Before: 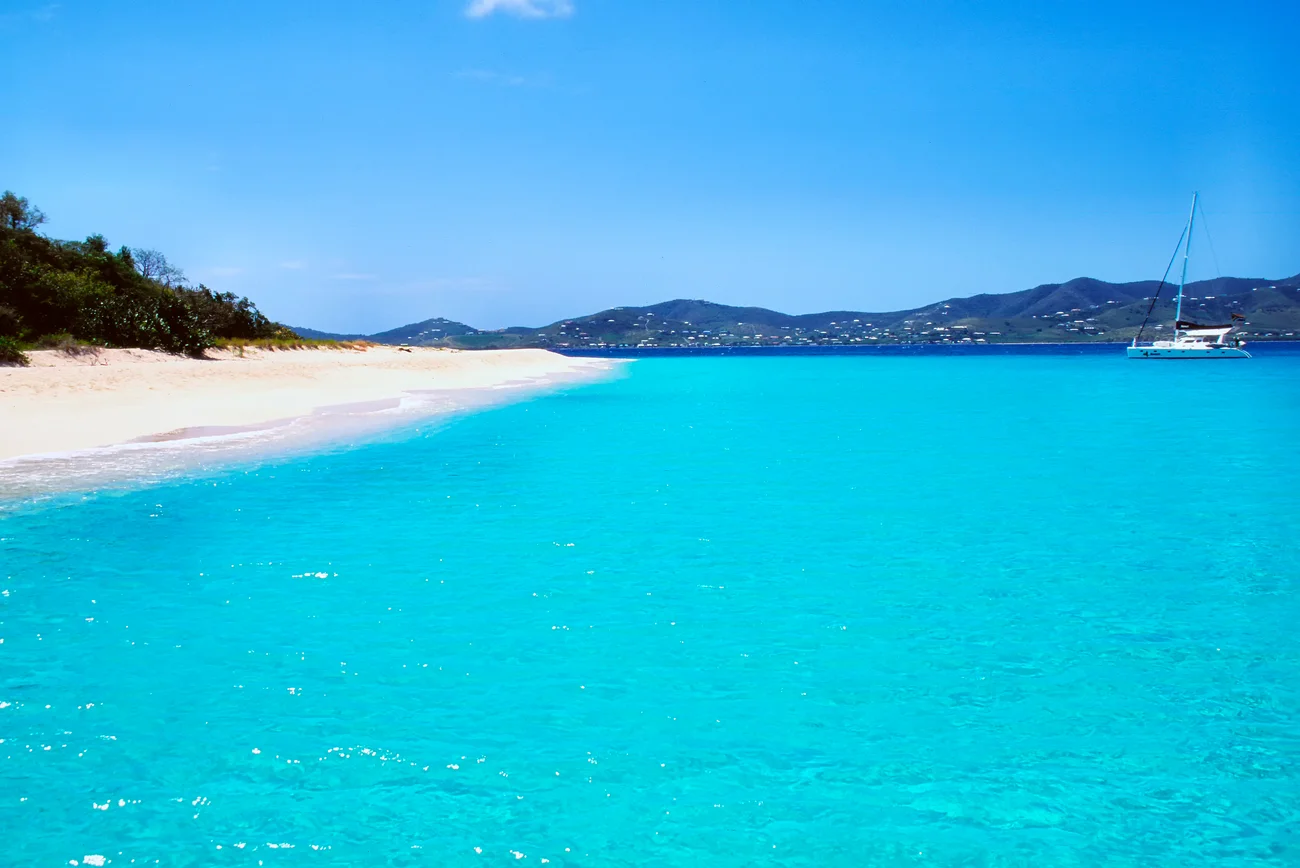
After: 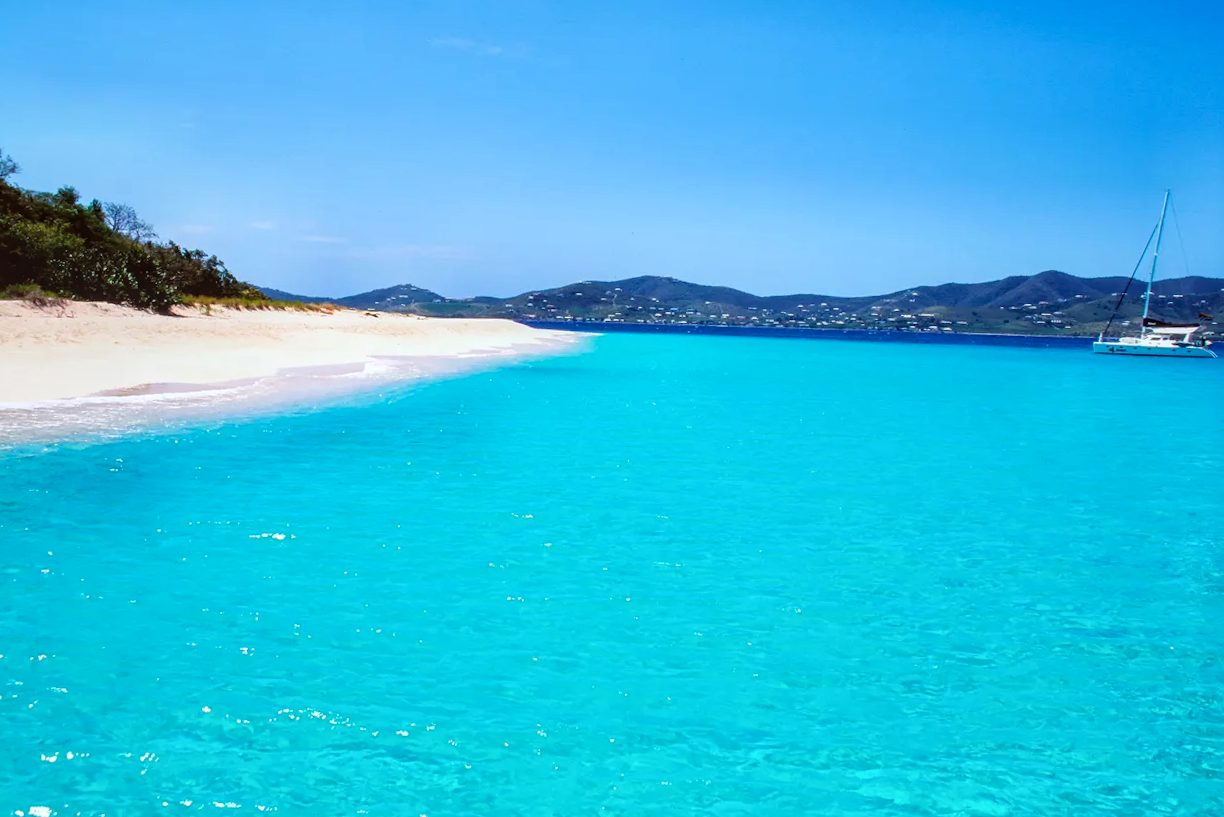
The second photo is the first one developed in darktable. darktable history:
local contrast: on, module defaults
crop and rotate: angle -2.38°
